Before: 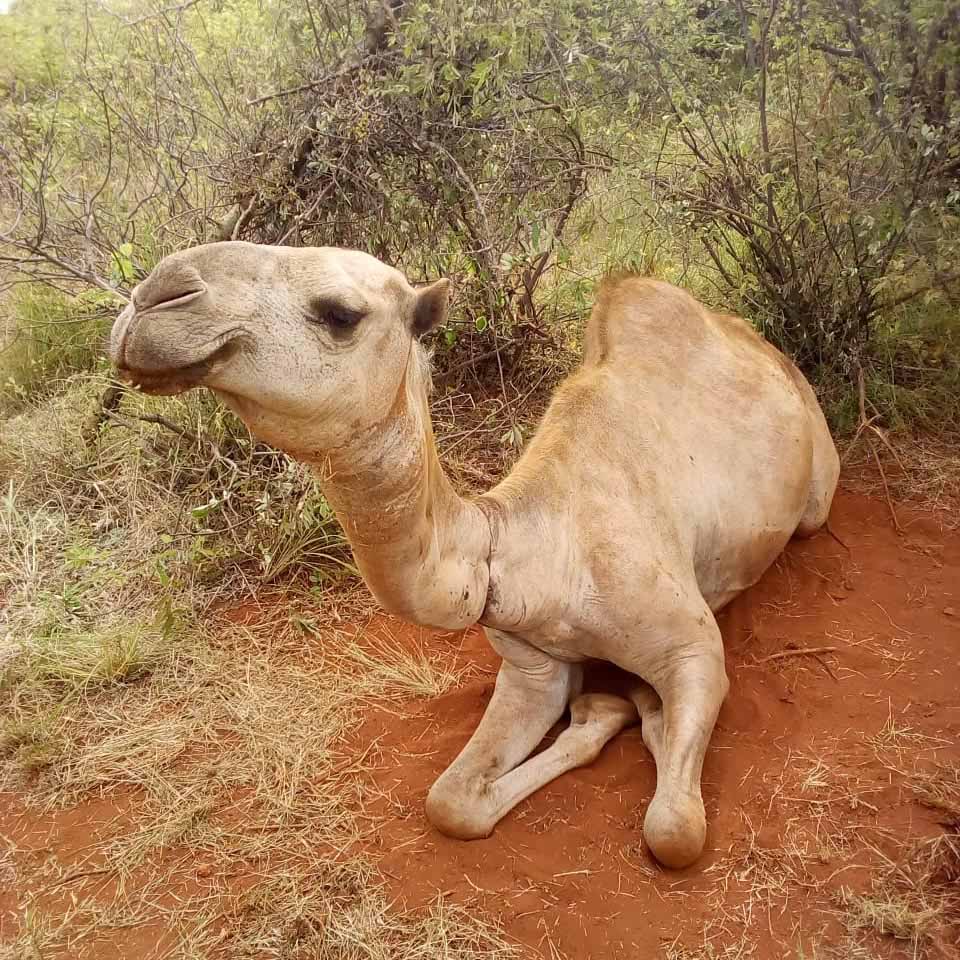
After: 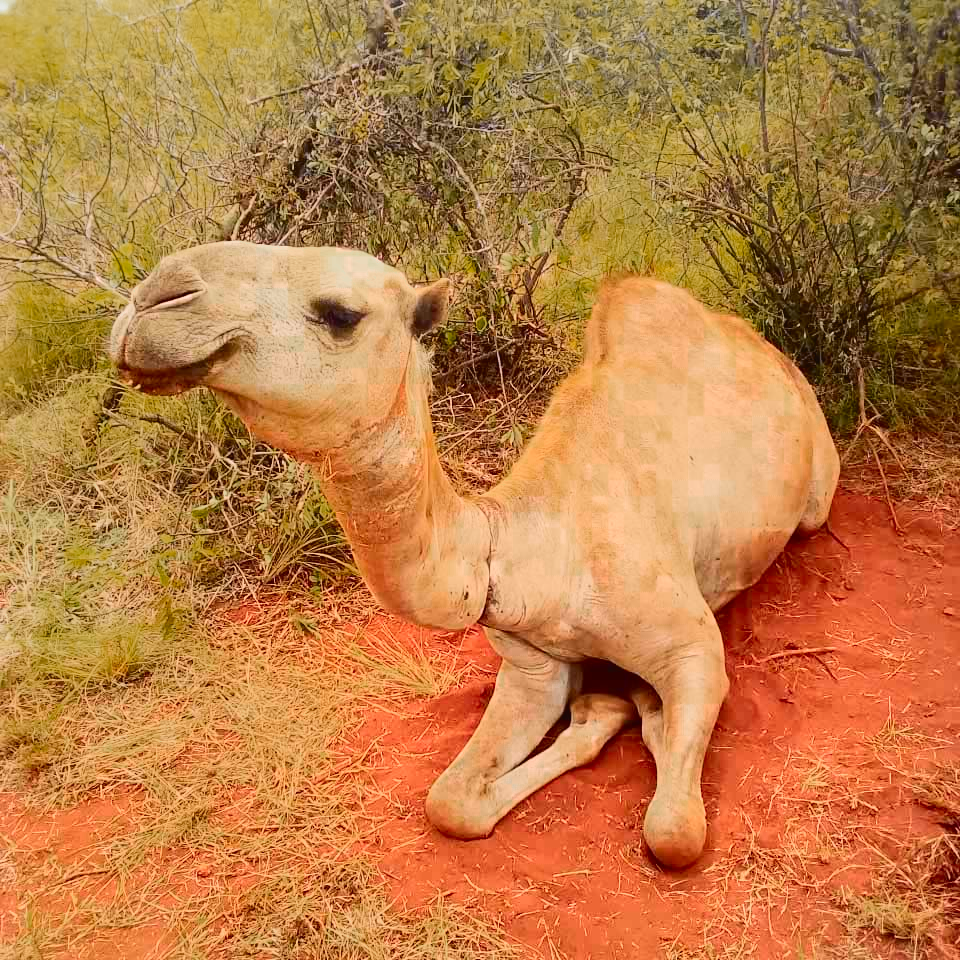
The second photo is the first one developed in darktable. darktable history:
tone curve: curves: ch0 [(0, 0.03) (0.113, 0.087) (0.207, 0.184) (0.515, 0.612) (0.712, 0.793) (1, 0.946)]; ch1 [(0, 0) (0.172, 0.123) (0.317, 0.279) (0.407, 0.401) (0.476, 0.482) (0.505, 0.499) (0.534, 0.534) (0.632, 0.645) (0.726, 0.745) (1, 1)]; ch2 [(0, 0) (0.411, 0.424) (0.476, 0.492) (0.521, 0.524) (0.541, 0.559) (0.65, 0.699) (1, 1)], color space Lab, independent channels, preserve colors none
color zones: curves: ch0 [(0, 0.553) (0.123, 0.58) (0.23, 0.419) (0.468, 0.155) (0.605, 0.132) (0.723, 0.063) (0.833, 0.172) (0.921, 0.468)]; ch1 [(0.025, 0.645) (0.229, 0.584) (0.326, 0.551) (0.537, 0.446) (0.599, 0.911) (0.708, 1) (0.805, 0.944)]; ch2 [(0.086, 0.468) (0.254, 0.464) (0.638, 0.564) (0.702, 0.592) (0.768, 0.564)]
